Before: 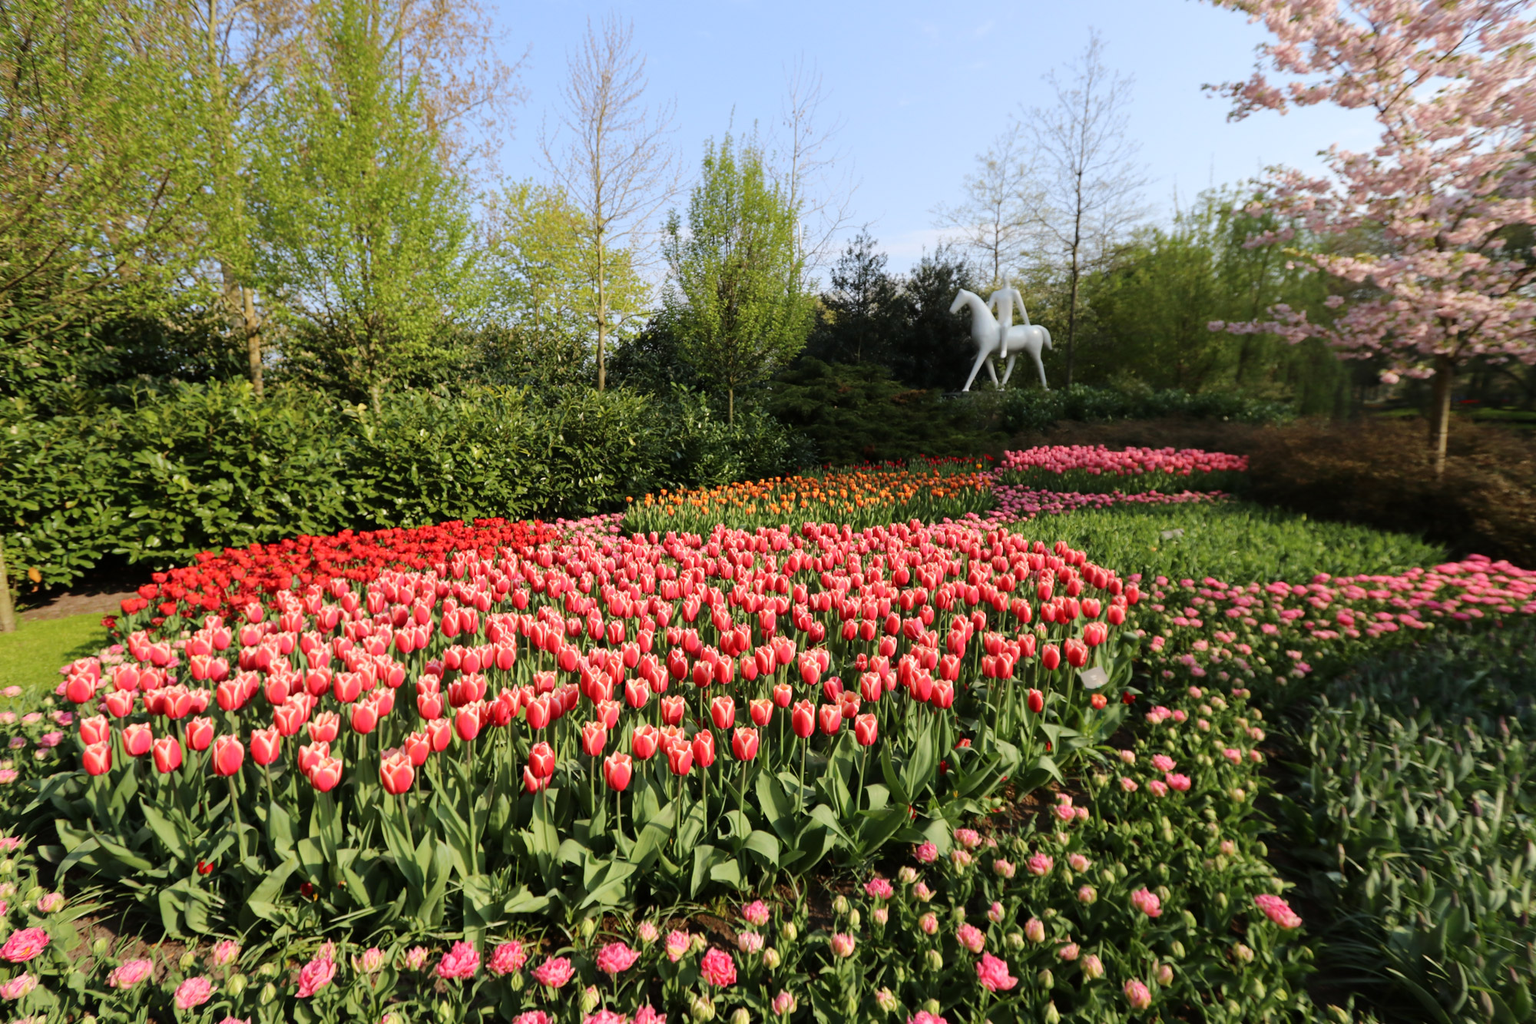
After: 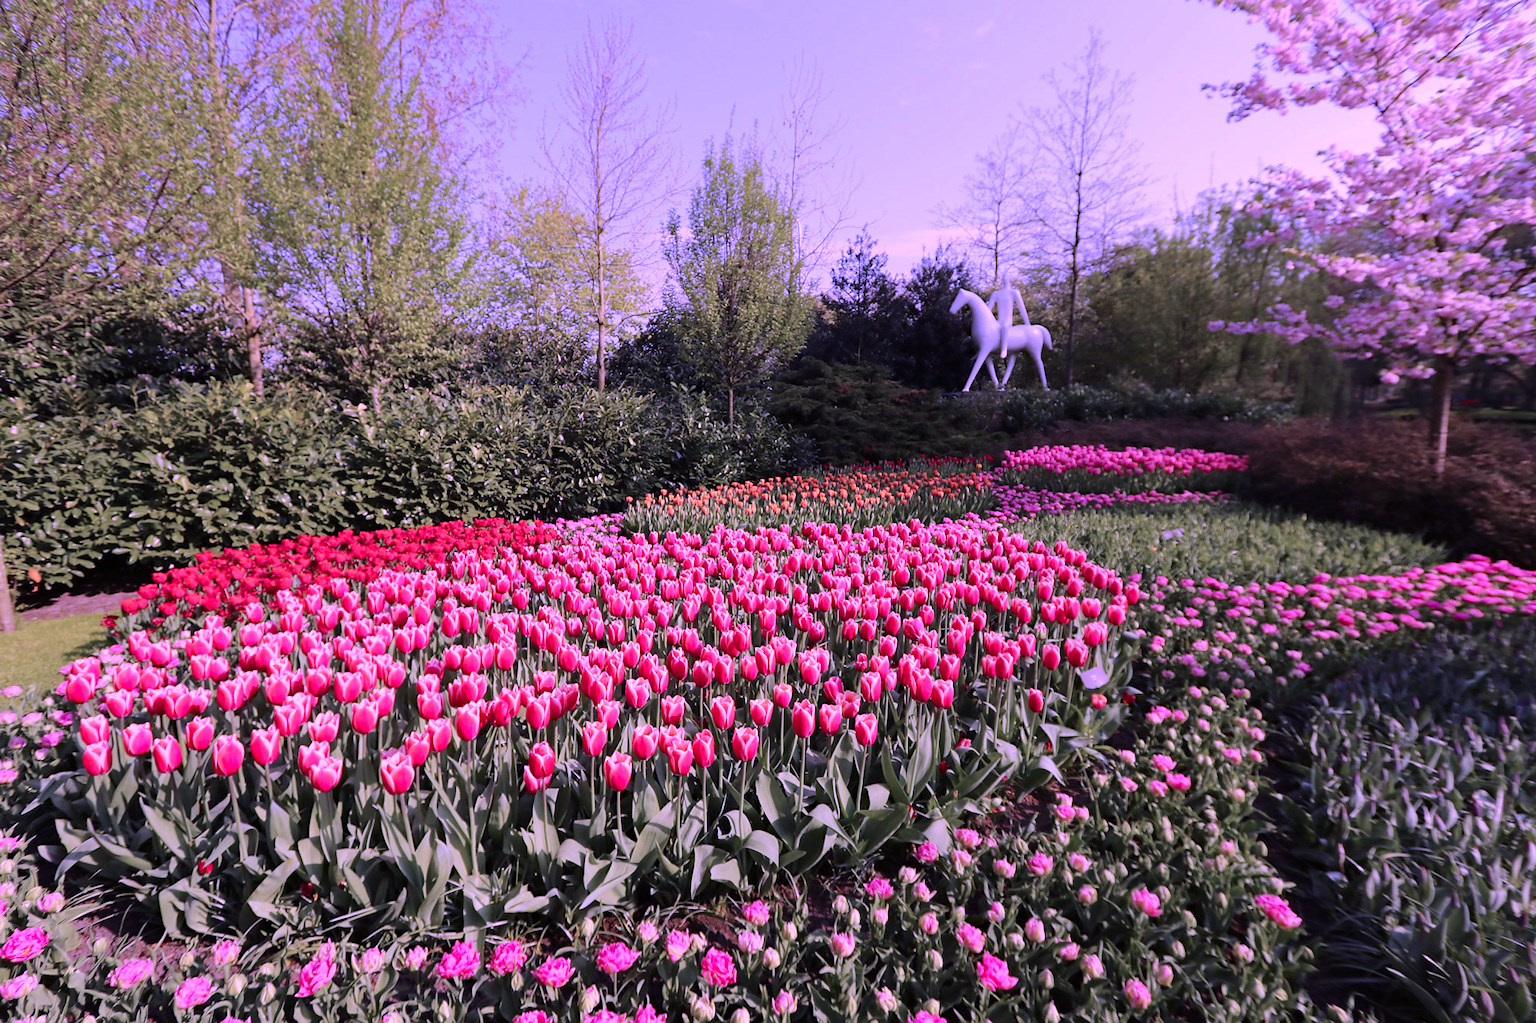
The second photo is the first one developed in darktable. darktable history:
haze removal: compatibility mode true, adaptive false
sharpen: radius 1.021, threshold 1.107
color calibration: illuminant custom, x 0.379, y 0.481, temperature 4441.51 K
